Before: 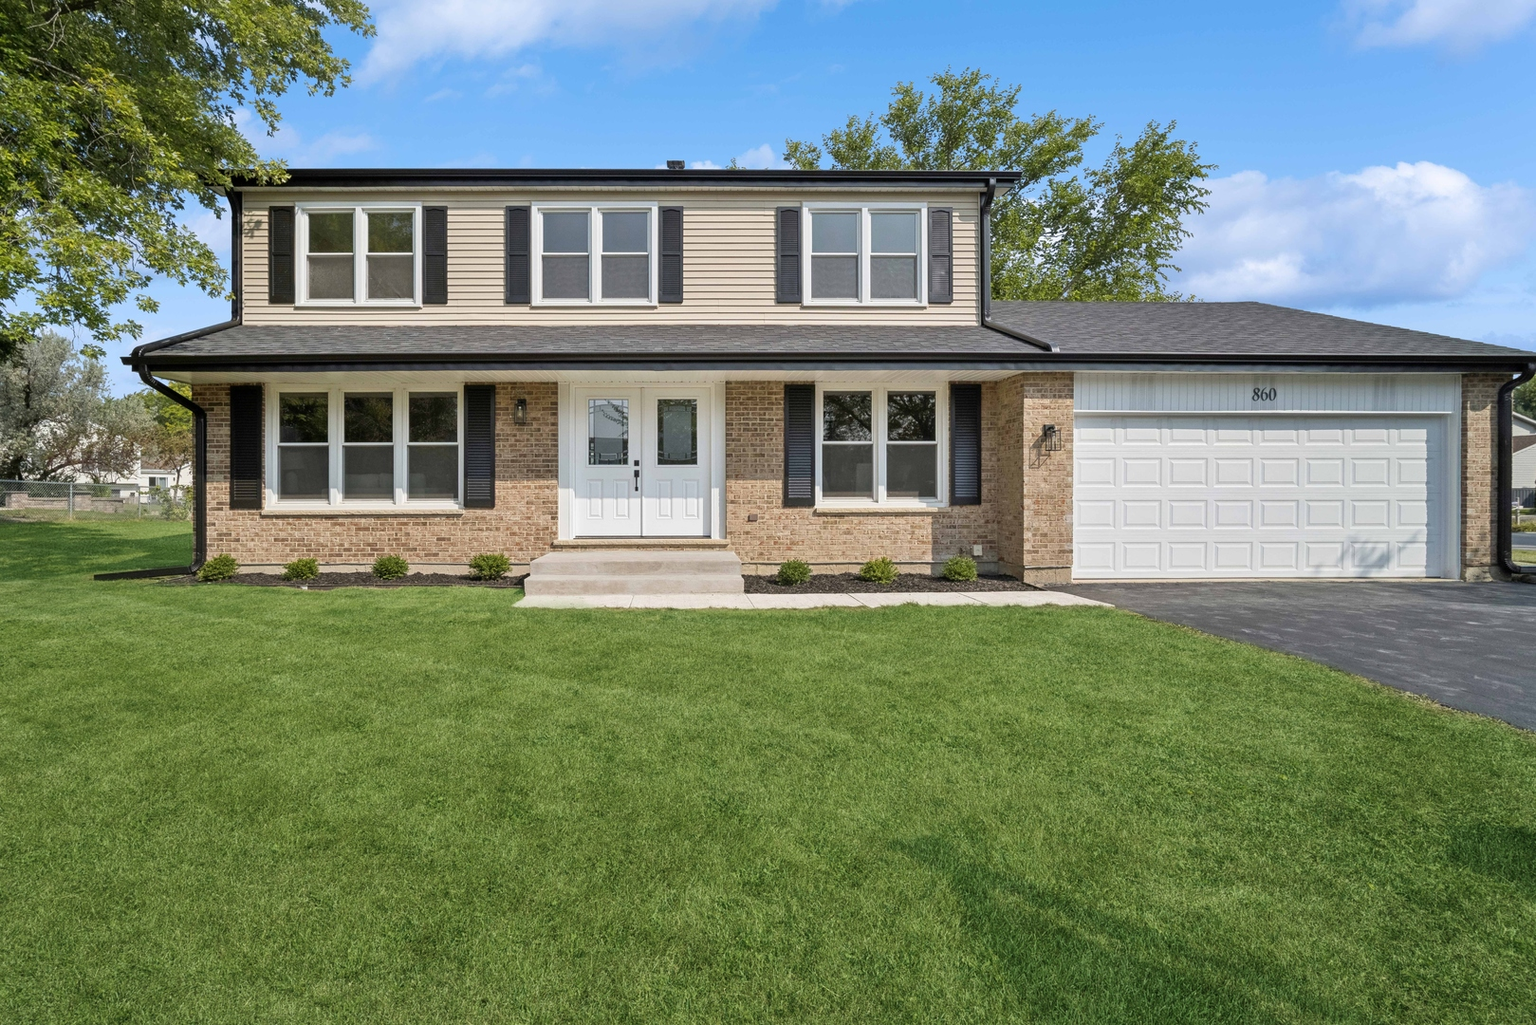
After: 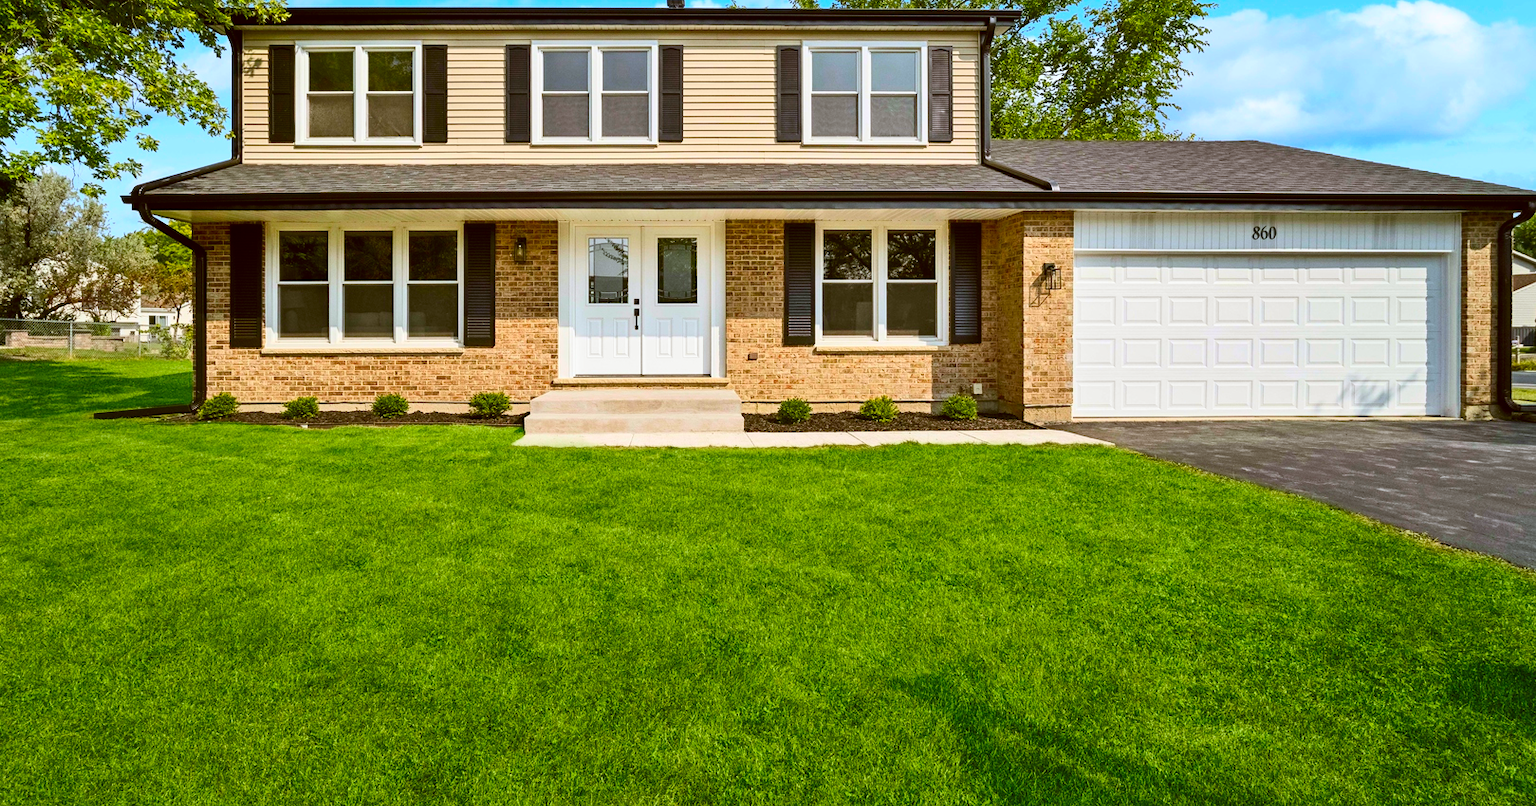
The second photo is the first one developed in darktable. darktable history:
crop and rotate: top 15.774%, bottom 5.506%
contrast brightness saturation: contrast 0.26, brightness 0.02, saturation 0.87
color correction: highlights a* -0.482, highlights b* 0.161, shadows a* 4.66, shadows b* 20.72
